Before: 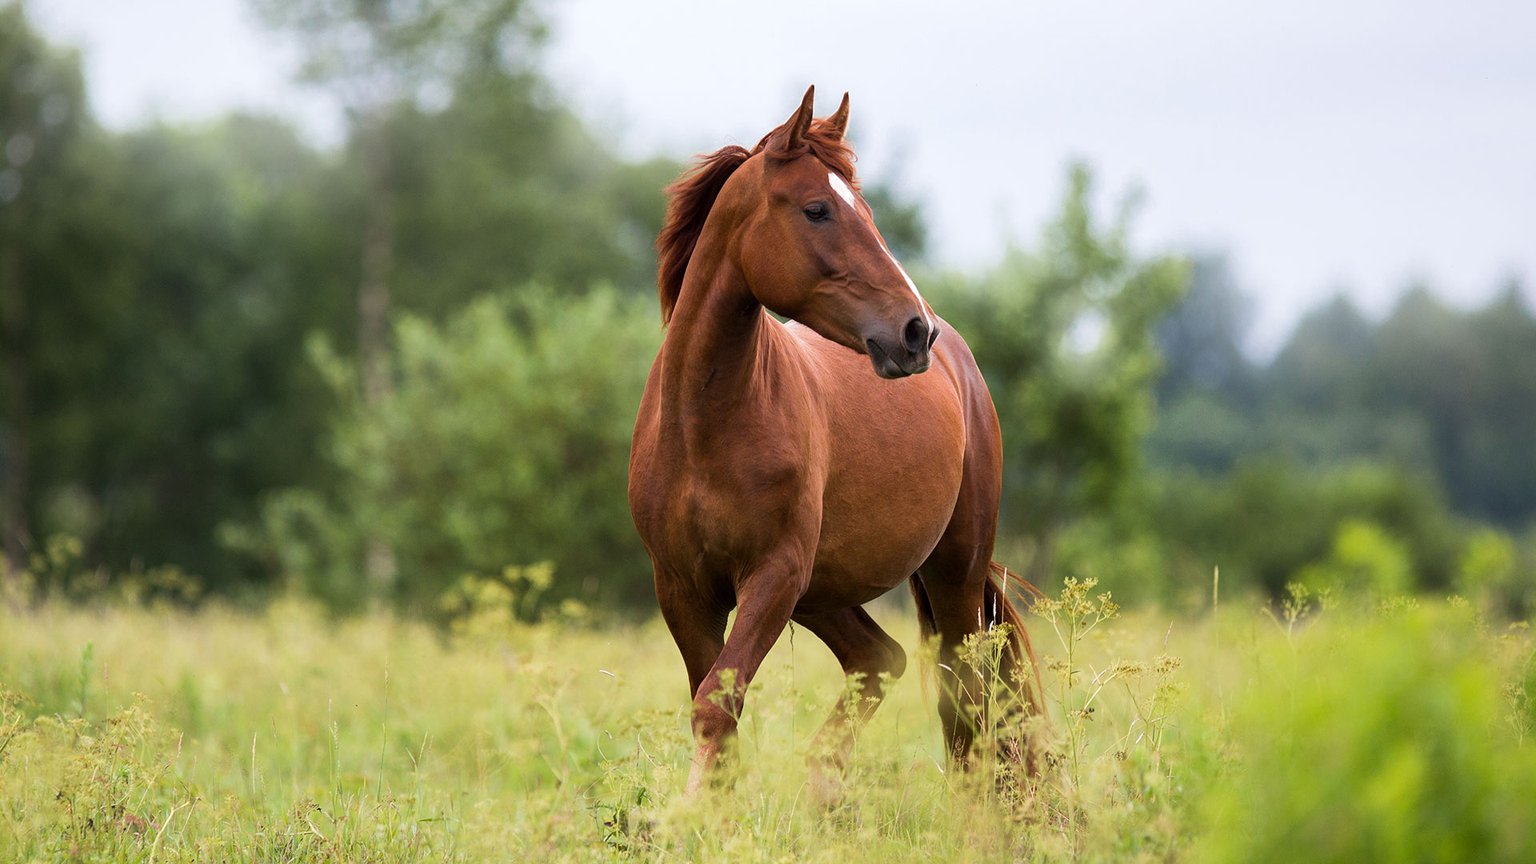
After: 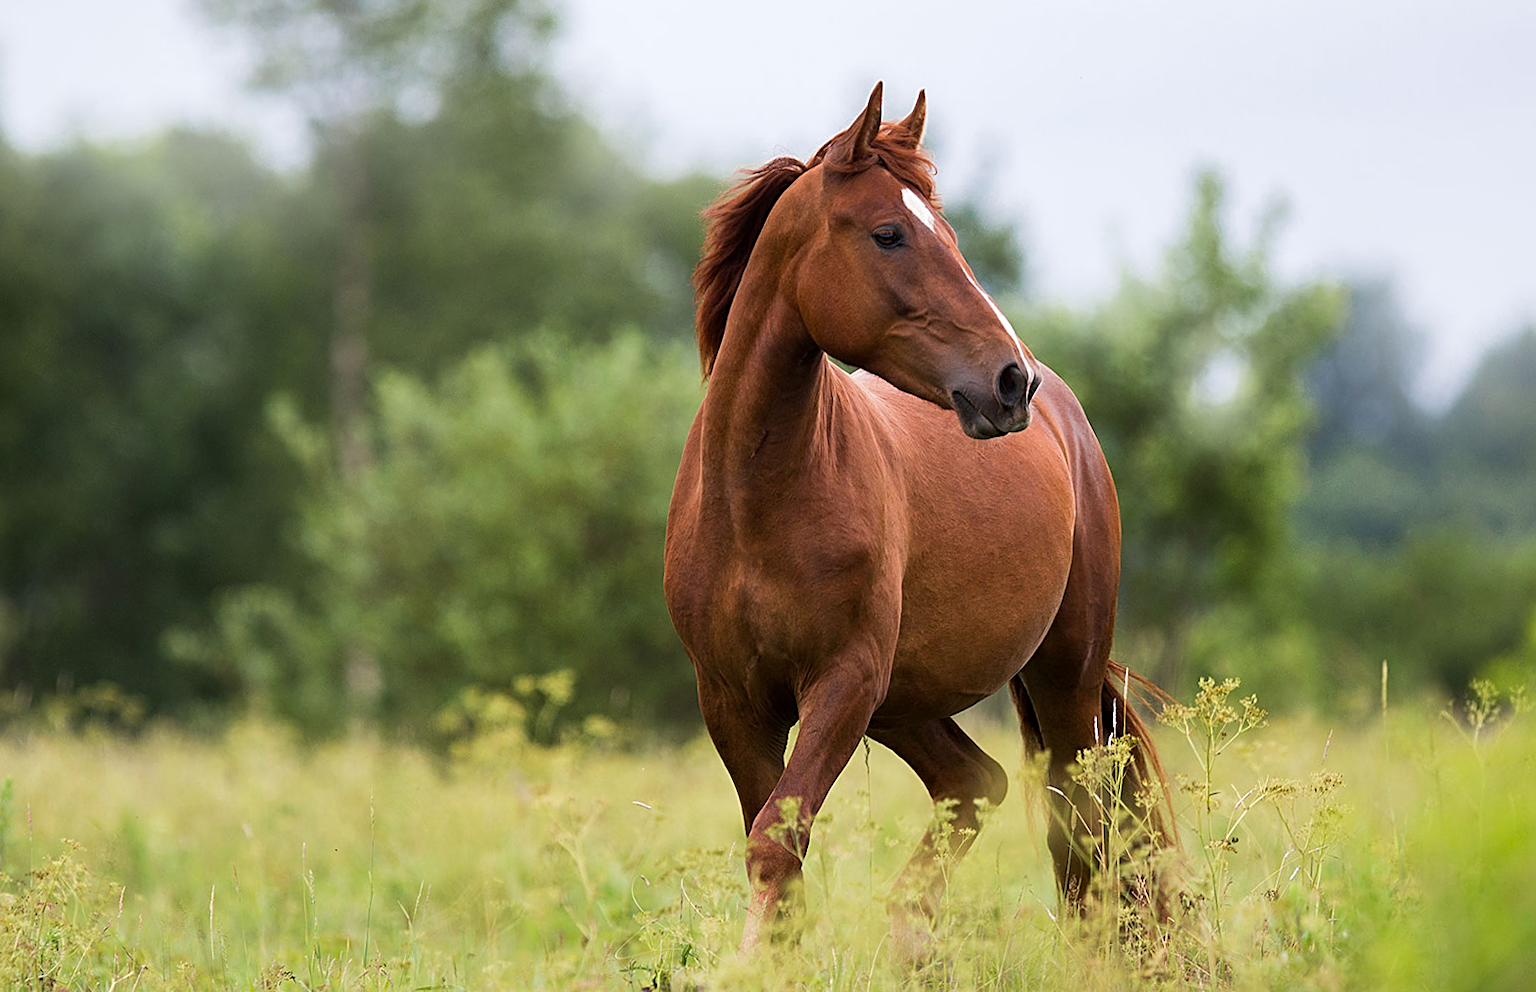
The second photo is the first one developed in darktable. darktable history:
sharpen: on, module defaults
exposure: exposure -0.041 EV, compensate highlight preservation false
white balance: emerald 1
crop and rotate: angle 1°, left 4.281%, top 0.642%, right 11.383%, bottom 2.486%
